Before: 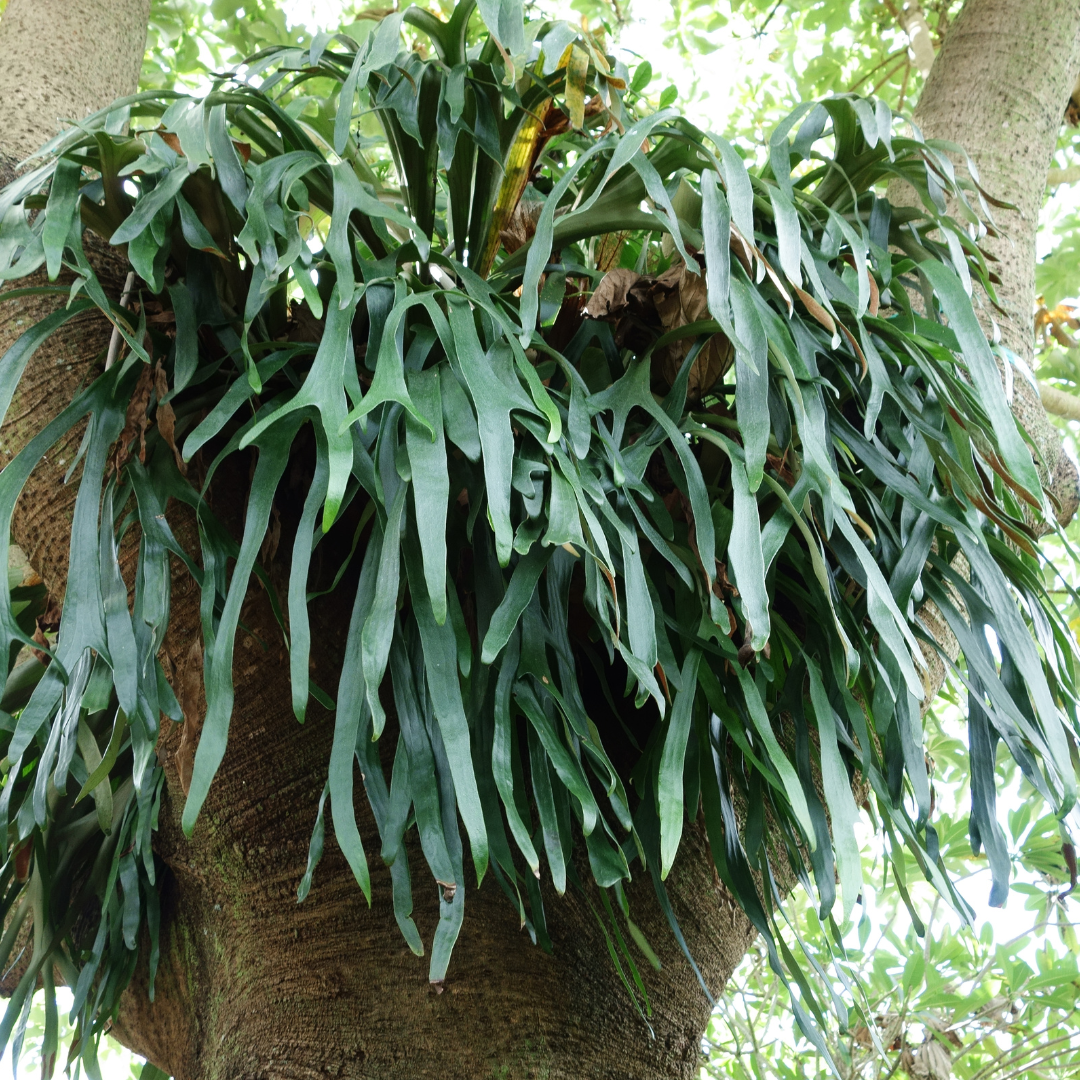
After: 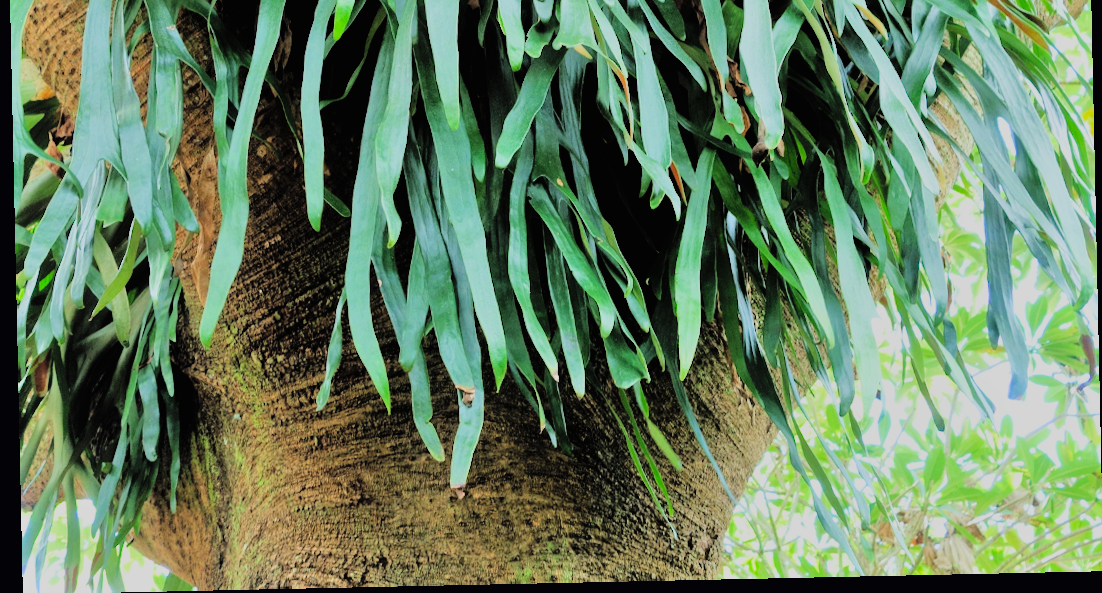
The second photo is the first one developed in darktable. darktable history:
exposure: exposure -0.151 EV, compensate highlight preservation false
rotate and perspective: rotation -1.24°, automatic cropping off
shadows and highlights: shadows 32, highlights -32, soften with gaussian
rgb curve: mode RGB, independent channels
contrast brightness saturation: contrast 0.07, brightness 0.18, saturation 0.4
crop and rotate: top 46.237%
filmic rgb: black relative exposure -6.15 EV, white relative exposure 6.96 EV, hardness 2.23, color science v6 (2022)
tone equalizer: -7 EV 0.15 EV, -6 EV 0.6 EV, -5 EV 1.15 EV, -4 EV 1.33 EV, -3 EV 1.15 EV, -2 EV 0.6 EV, -1 EV 0.15 EV, mask exposure compensation -0.5 EV
